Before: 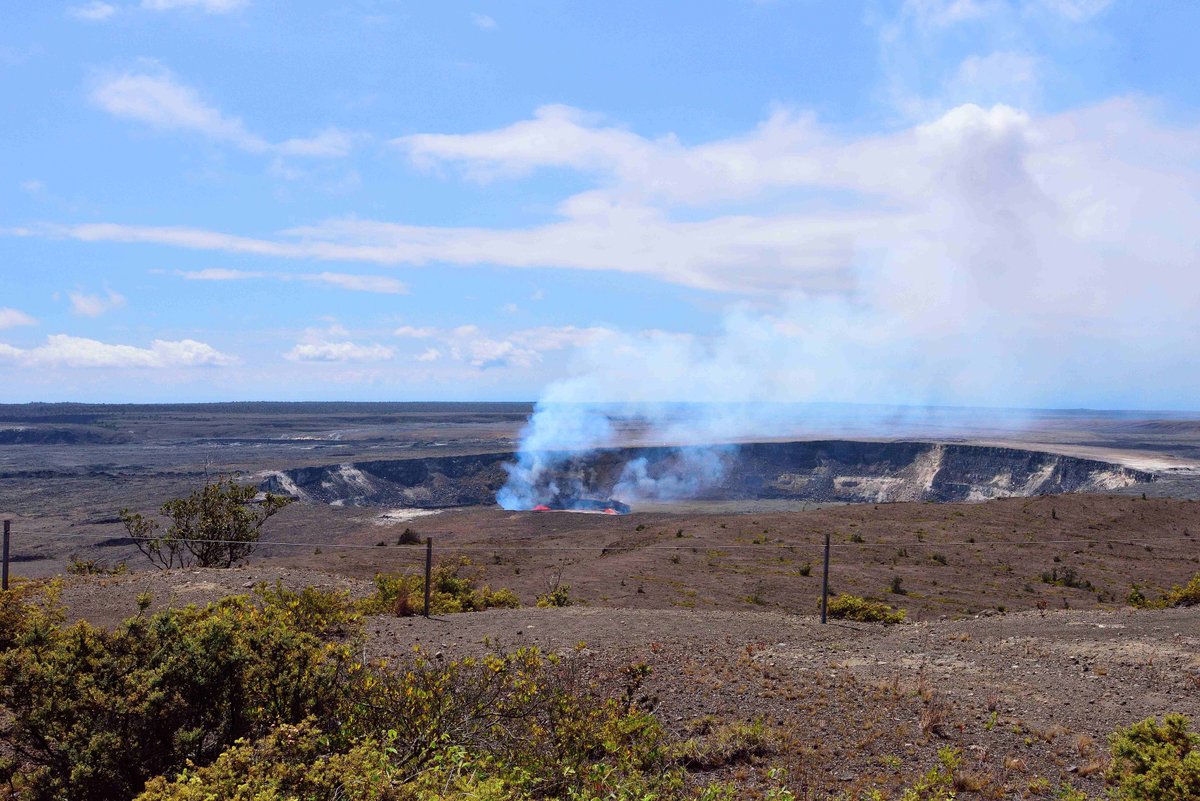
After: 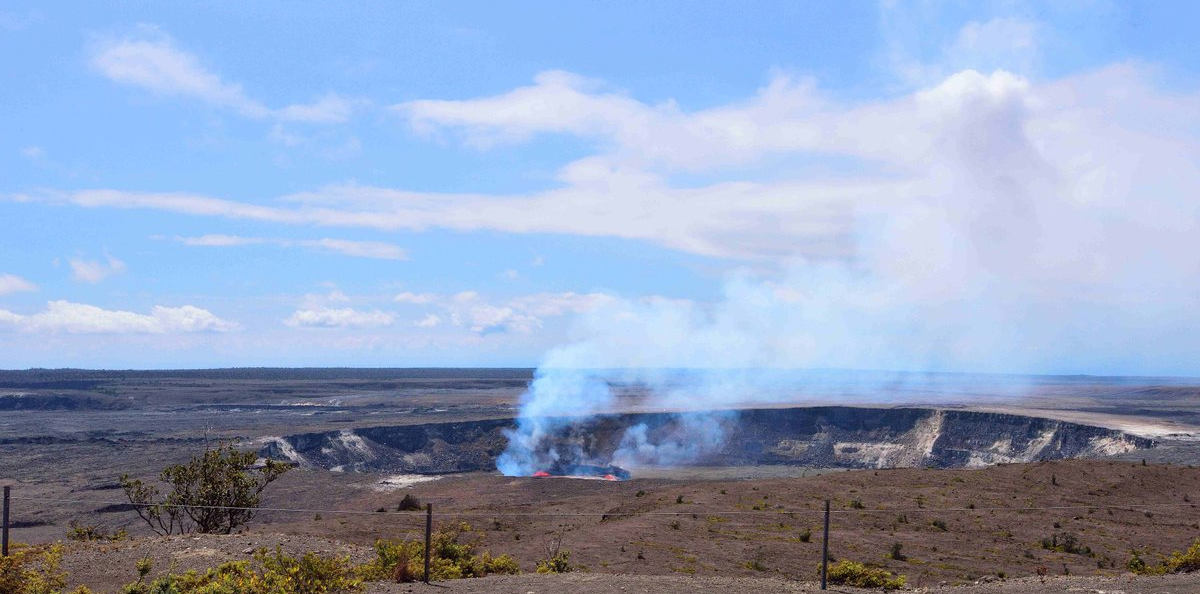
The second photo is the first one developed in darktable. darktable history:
crop: top 4.299%, bottom 21.541%
